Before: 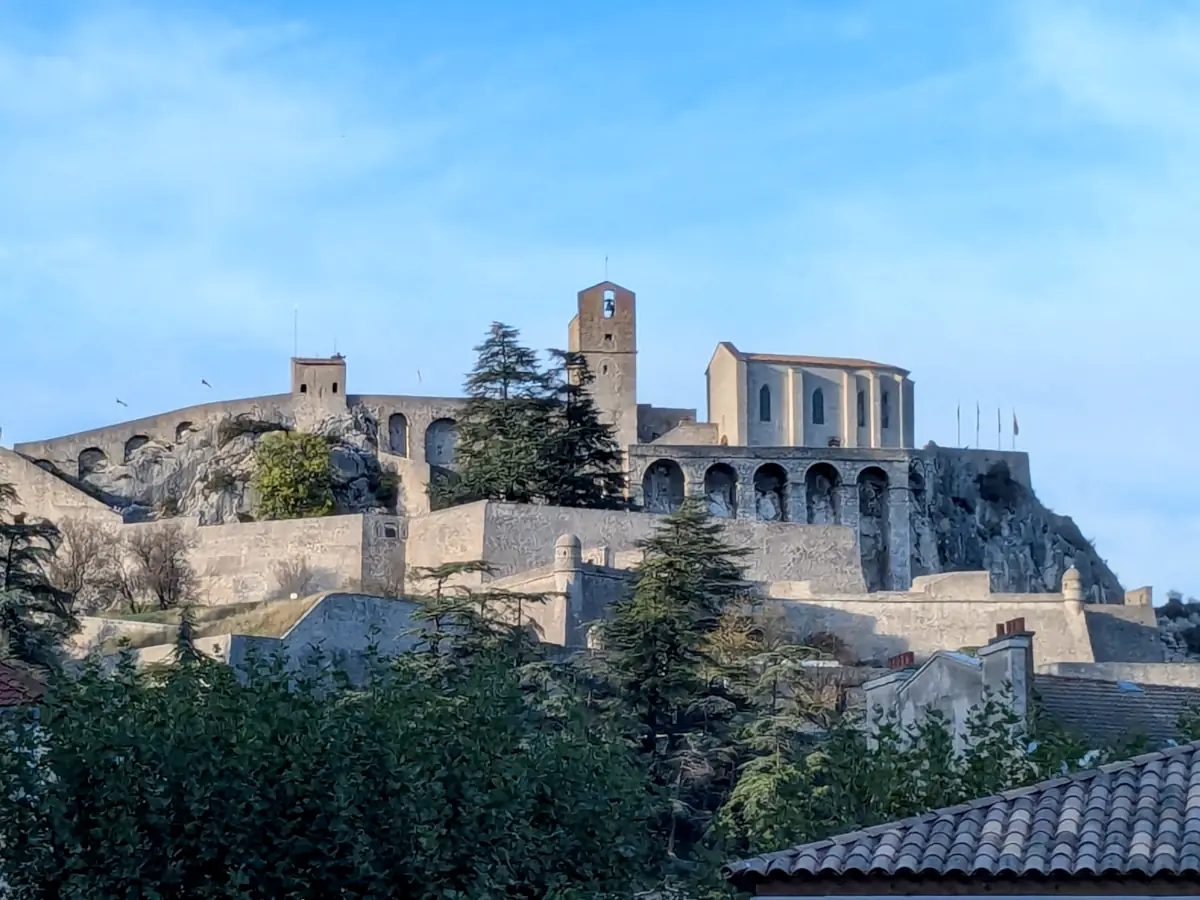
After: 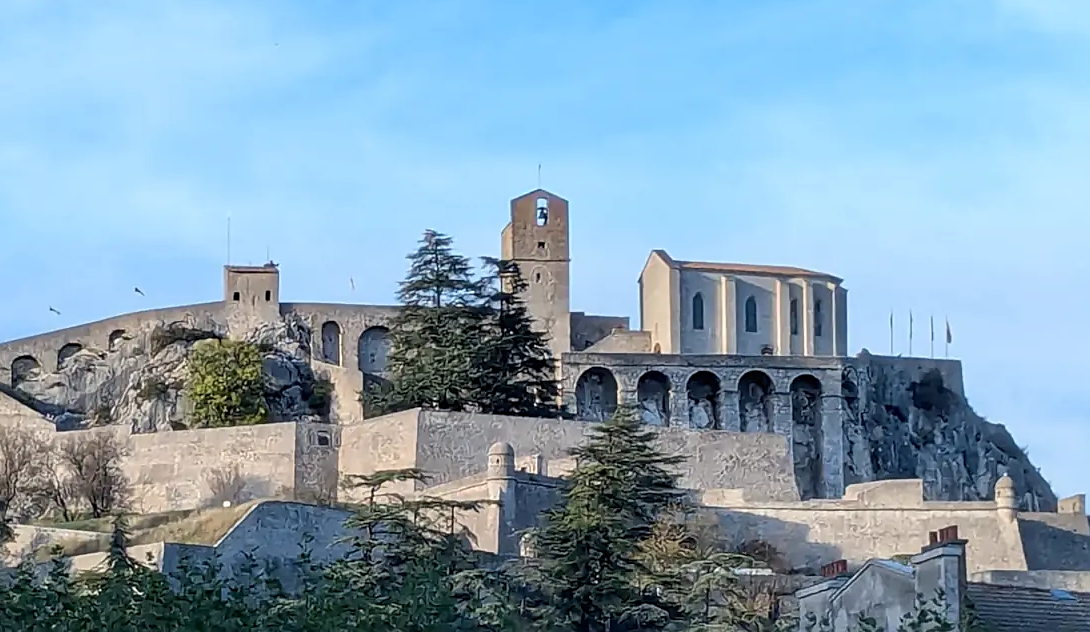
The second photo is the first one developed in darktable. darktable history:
sharpen: on, module defaults
bloom: size 9%, threshold 100%, strength 7%
crop: left 5.596%, top 10.314%, right 3.534%, bottom 19.395%
